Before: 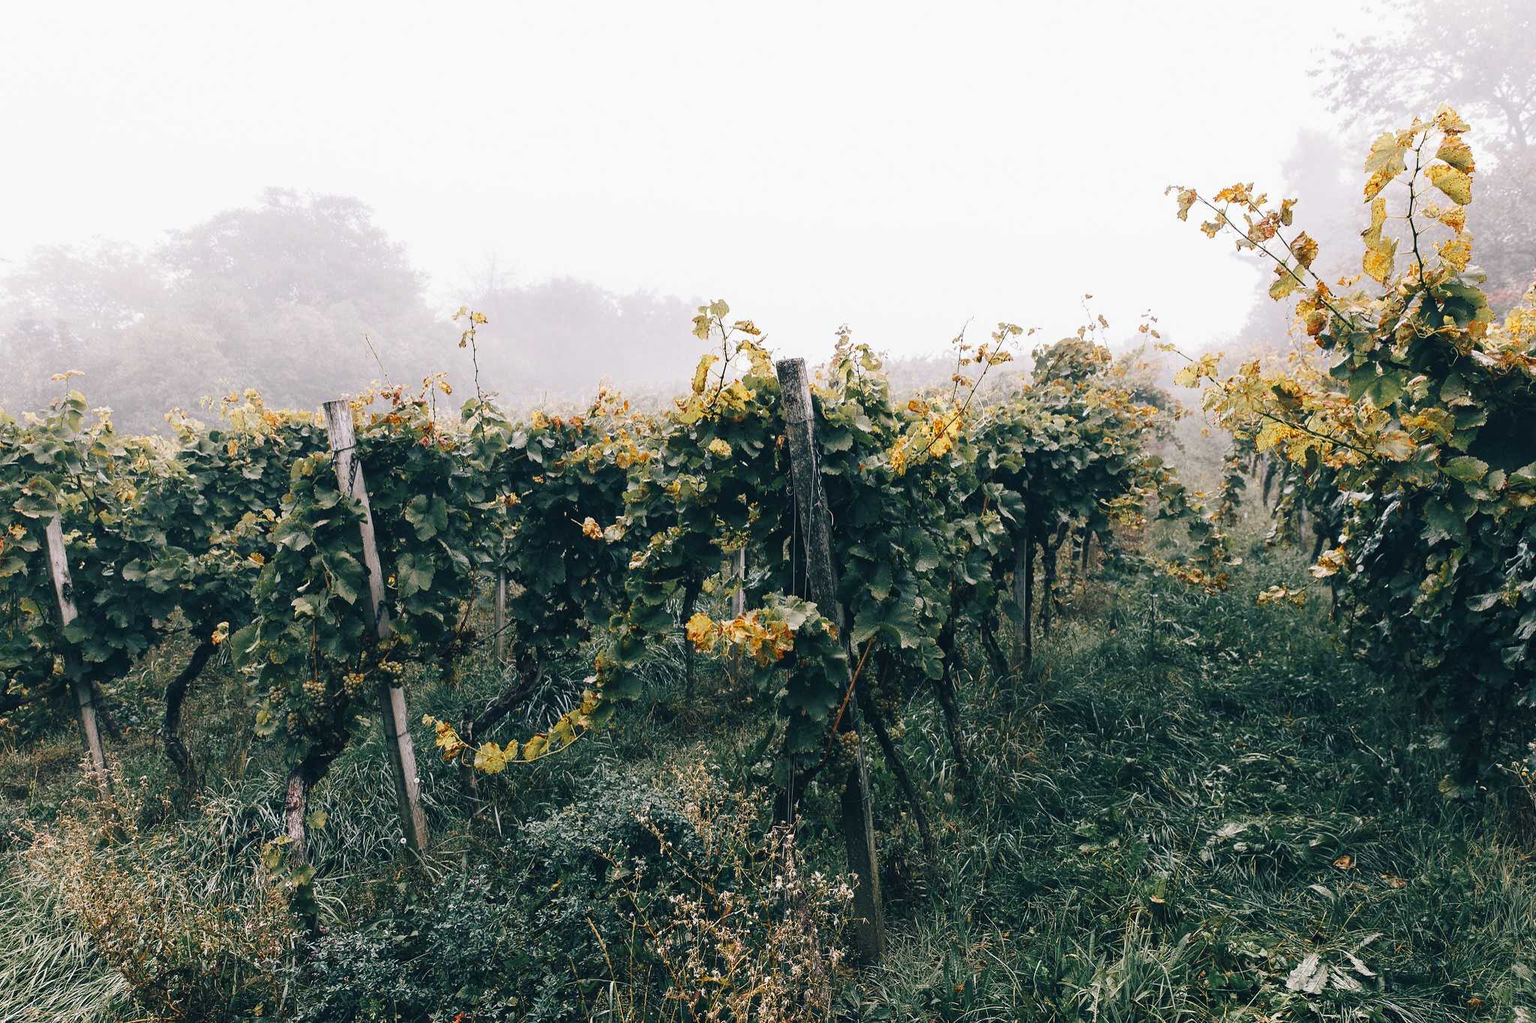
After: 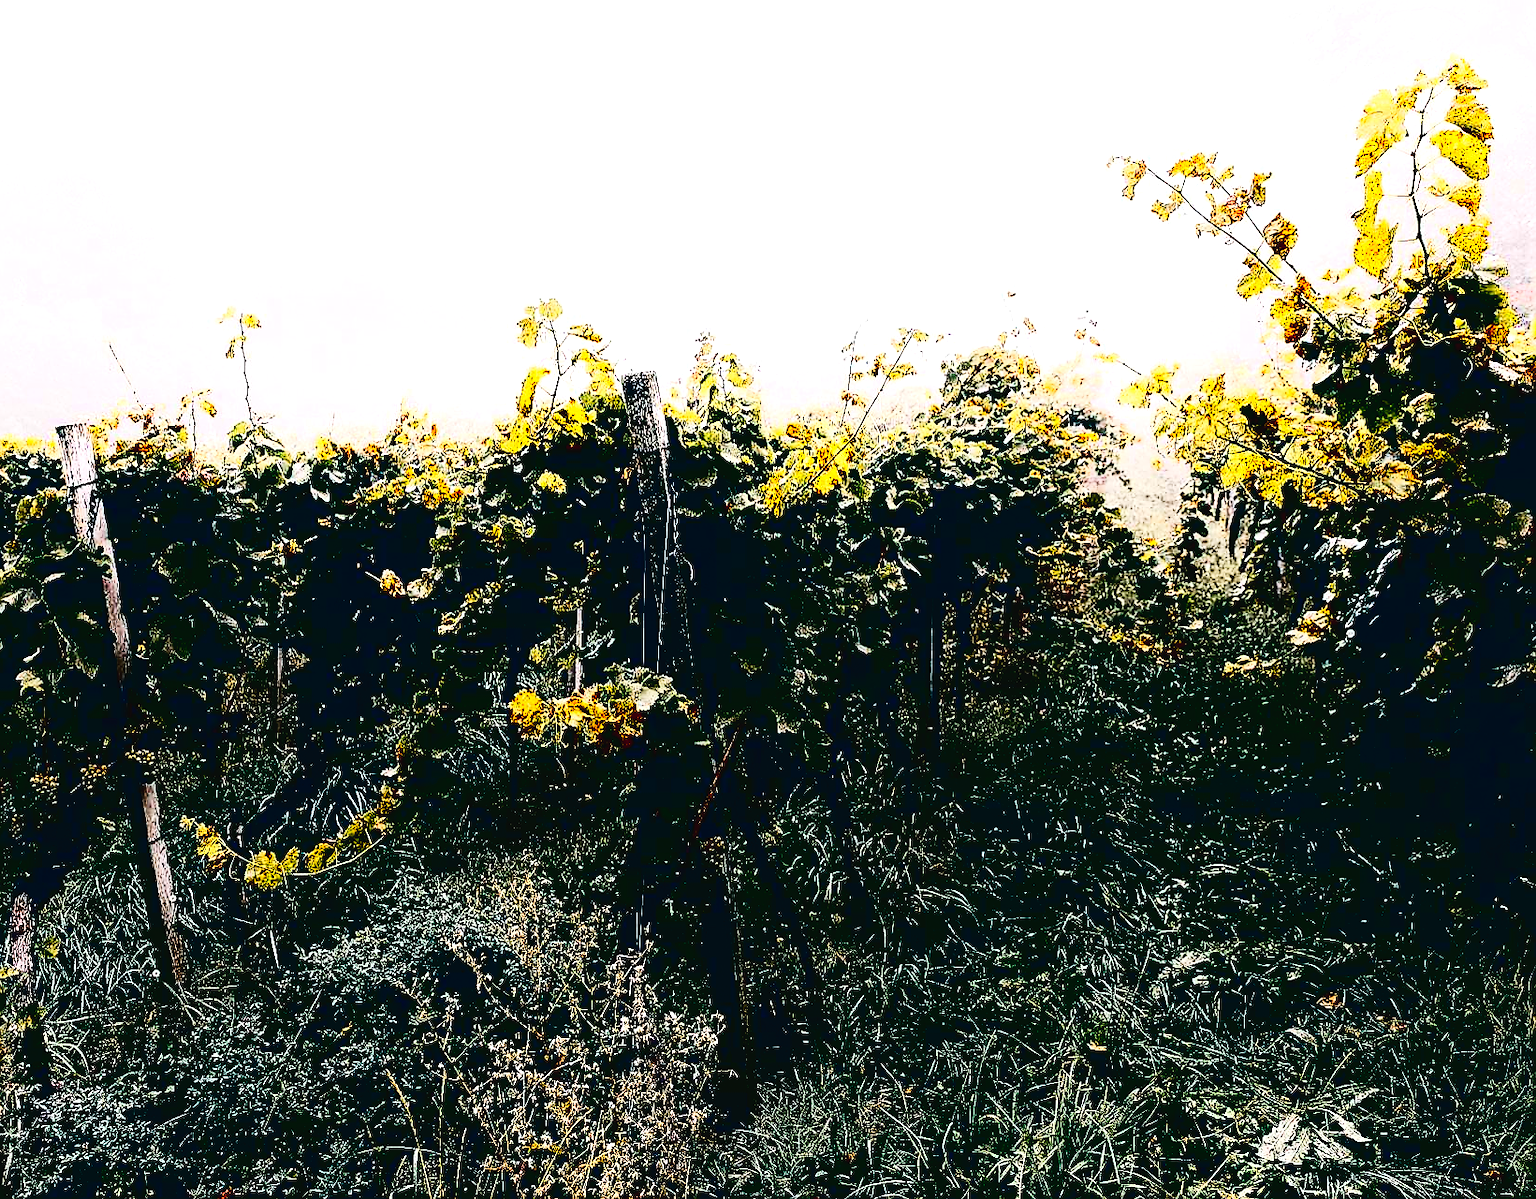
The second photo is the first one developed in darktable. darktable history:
contrast brightness saturation: contrast 0.759, brightness -0.995, saturation 0.985
crop and rotate: left 18.118%, top 5.96%, right 1.74%
sharpen: radius 1.36, amount 1.259, threshold 0.747
tone equalizer: -8 EV 0.001 EV, -7 EV -0.003 EV, -6 EV 0.005 EV, -5 EV -0.047 EV, -4 EV -0.153 EV, -3 EV -0.138 EV, -2 EV 0.243 EV, -1 EV 0.711 EV, +0 EV 0.517 EV, mask exposure compensation -0.492 EV
tone curve: curves: ch0 [(0, 0.028) (0.138, 0.156) (0.468, 0.516) (0.754, 0.823) (1, 1)], preserve colors none
